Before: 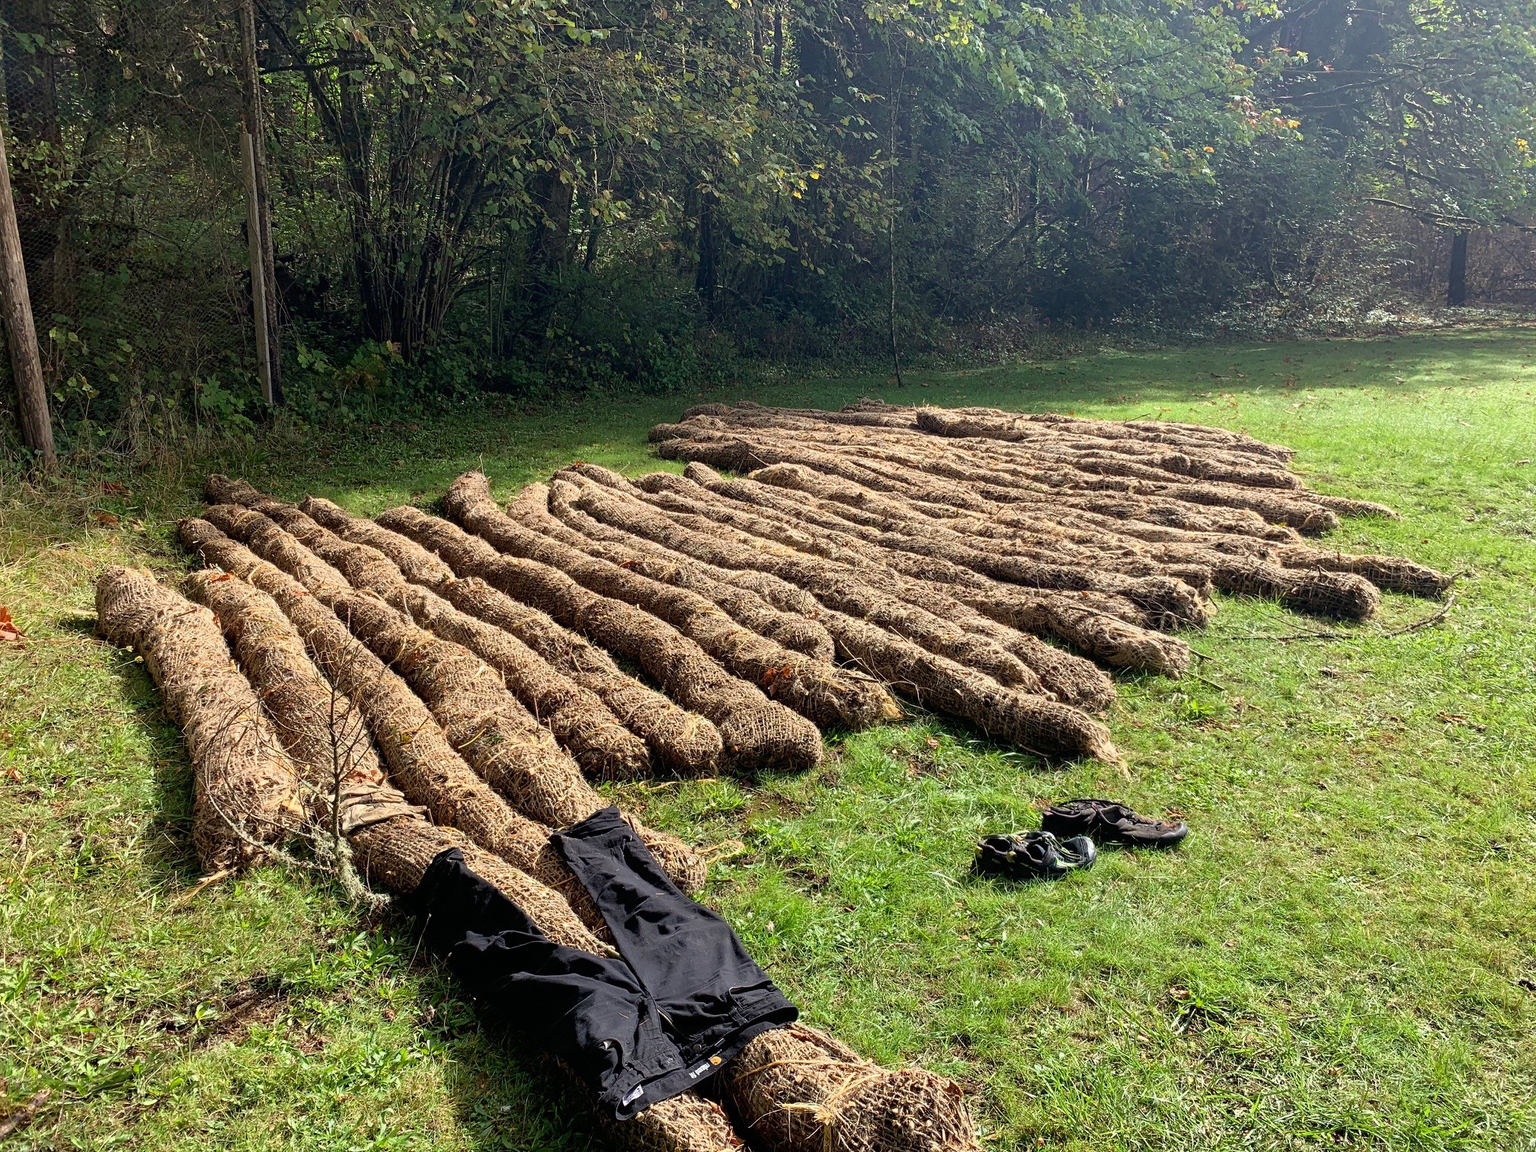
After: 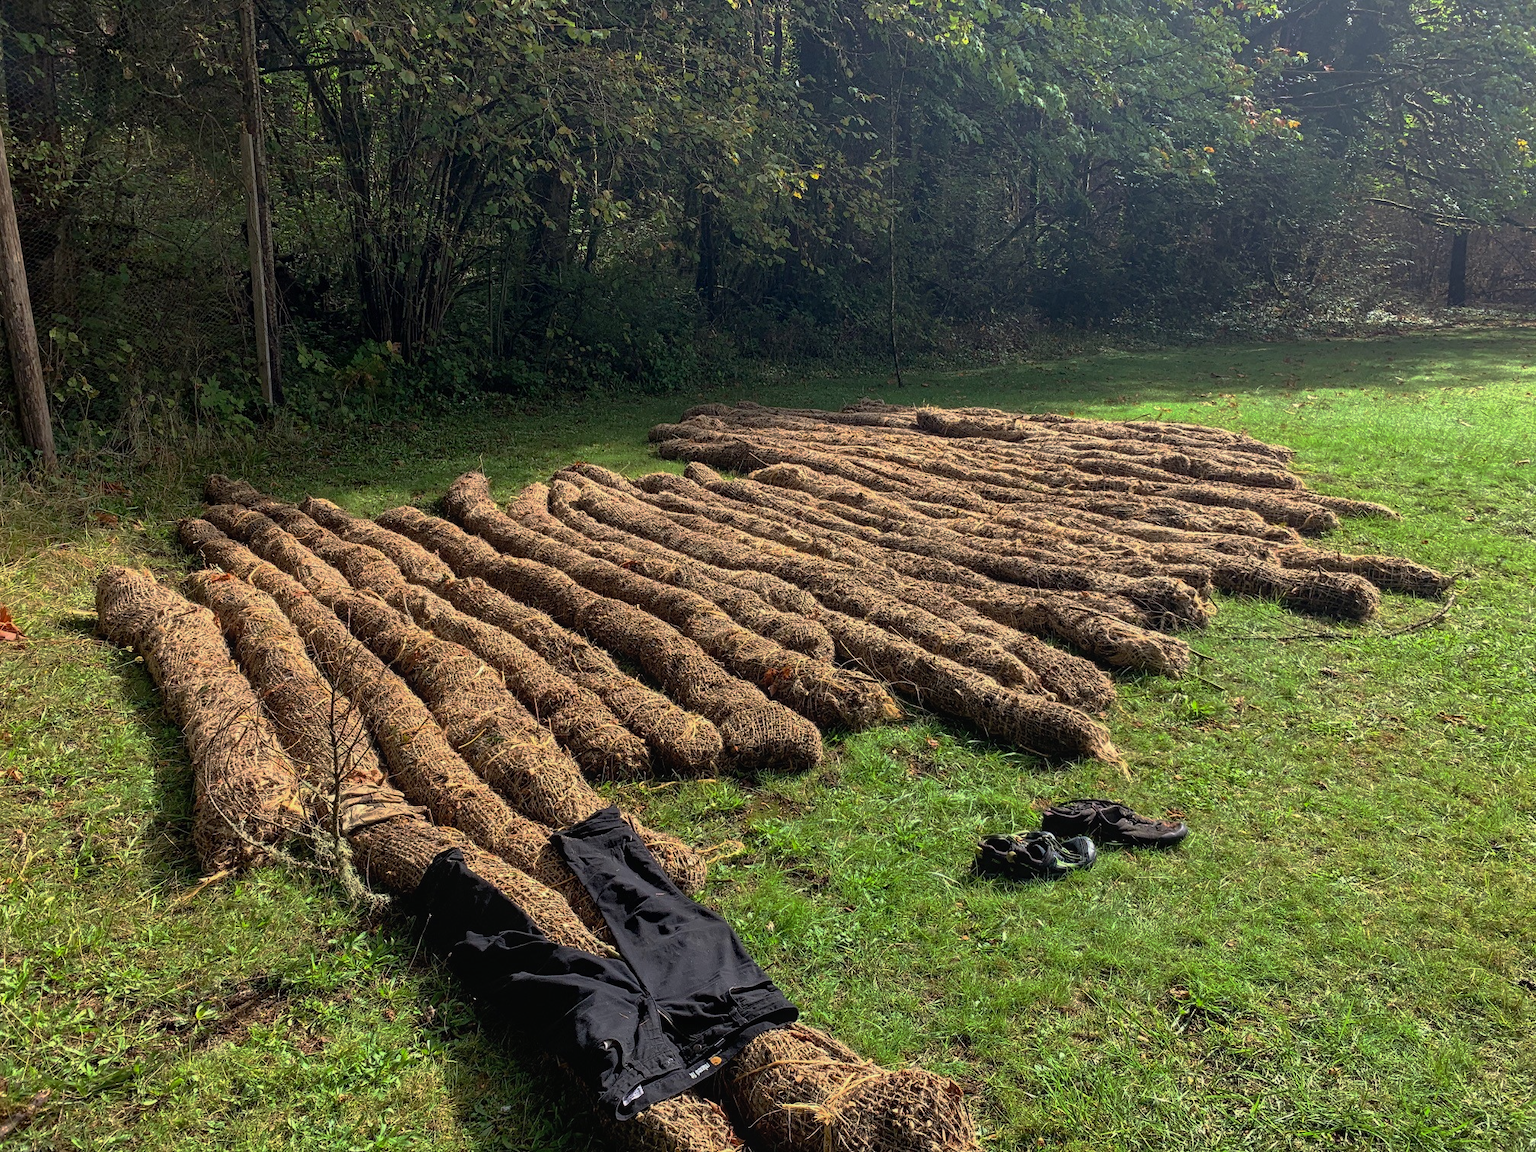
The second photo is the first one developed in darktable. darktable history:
white balance: emerald 1
local contrast: detail 110%
base curve: curves: ch0 [(0, 0) (0.595, 0.418) (1, 1)], preserve colors none
